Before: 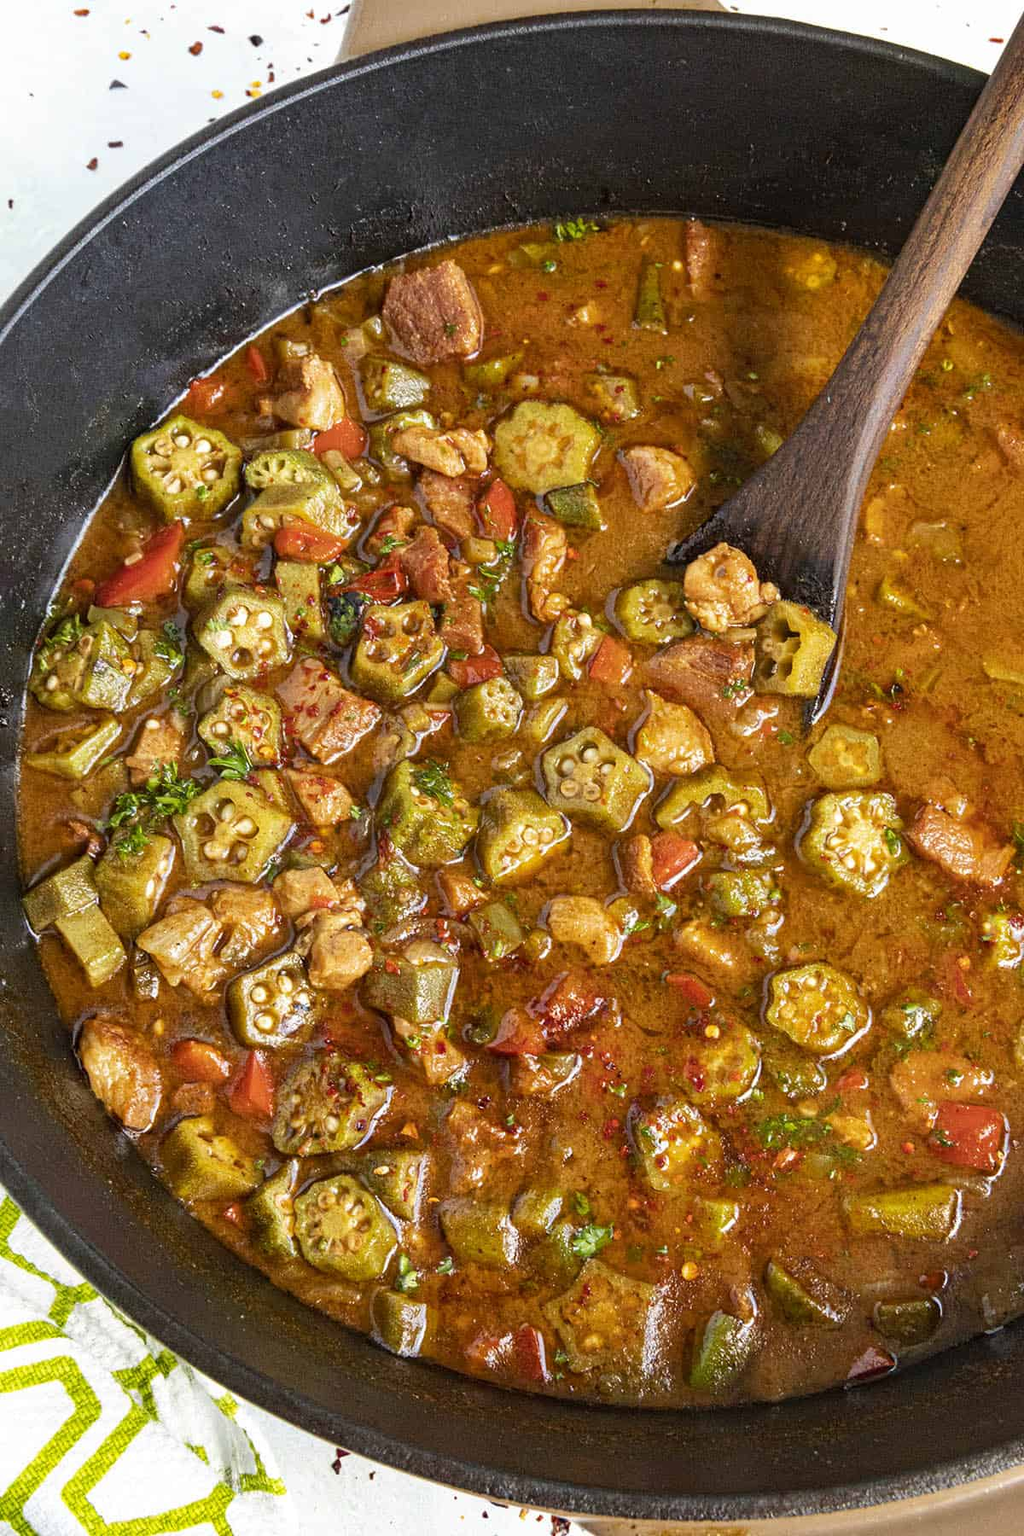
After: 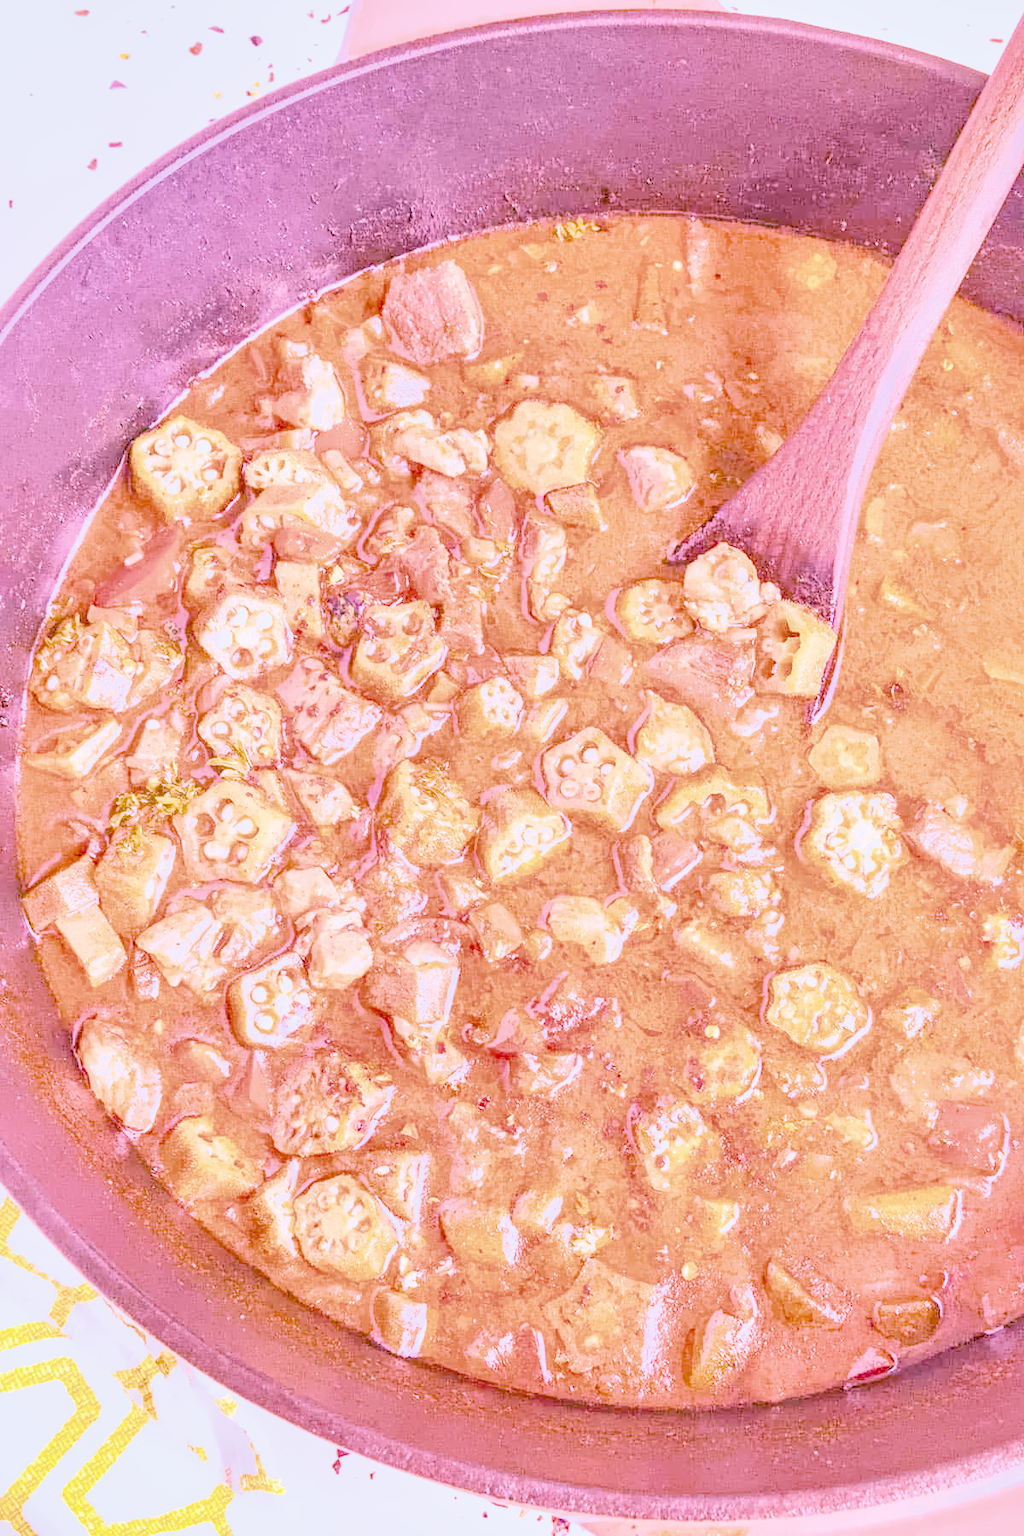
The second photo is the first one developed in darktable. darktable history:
white balance: red 2.229, blue 1.46
highlight reconstruction: on, module defaults
hot pixels: on, module defaults
denoise (profiled): preserve shadows 1.52, scattering 0.002, a [-1, 0, 0], compensate highlight preservation false
lens correction: scale 1, crop 1, focal 16, aperture 5.6, distance 1000, camera "Canon EOS RP", lens "Canon RF 16mm F2.8 STM"
haze removal: compatibility mode true, adaptive false
exposure "Canon RP Default?": black level correction 0, exposure 1.1 EV, compensate exposure bias true, compensate highlight preservation false
color calibration "As Shot": illuminant as shot in camera, x 0.358, y 0.373, temperature 4628.91 K
filmic rgb: black relative exposure -7.65 EV, white relative exposure 4.56 EV, hardness 3.61, contrast 1.25
shadows and highlights: on, module defaults
local contrast: on, module defaults
velvia: on, module defaults
color balance rgb "basic colorfulness: standard": perceptual saturation grading › global saturation 20%, perceptual saturation grading › highlights -25%, perceptual saturation grading › shadows 25%
